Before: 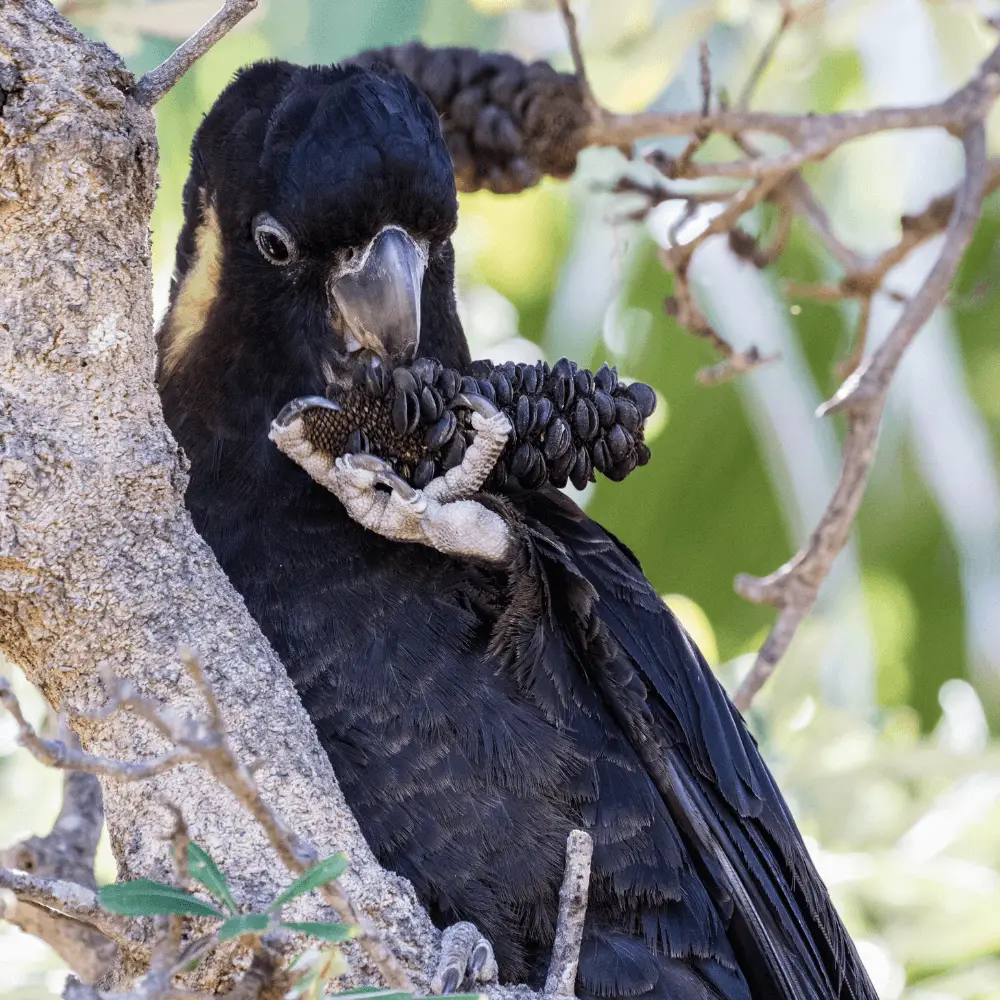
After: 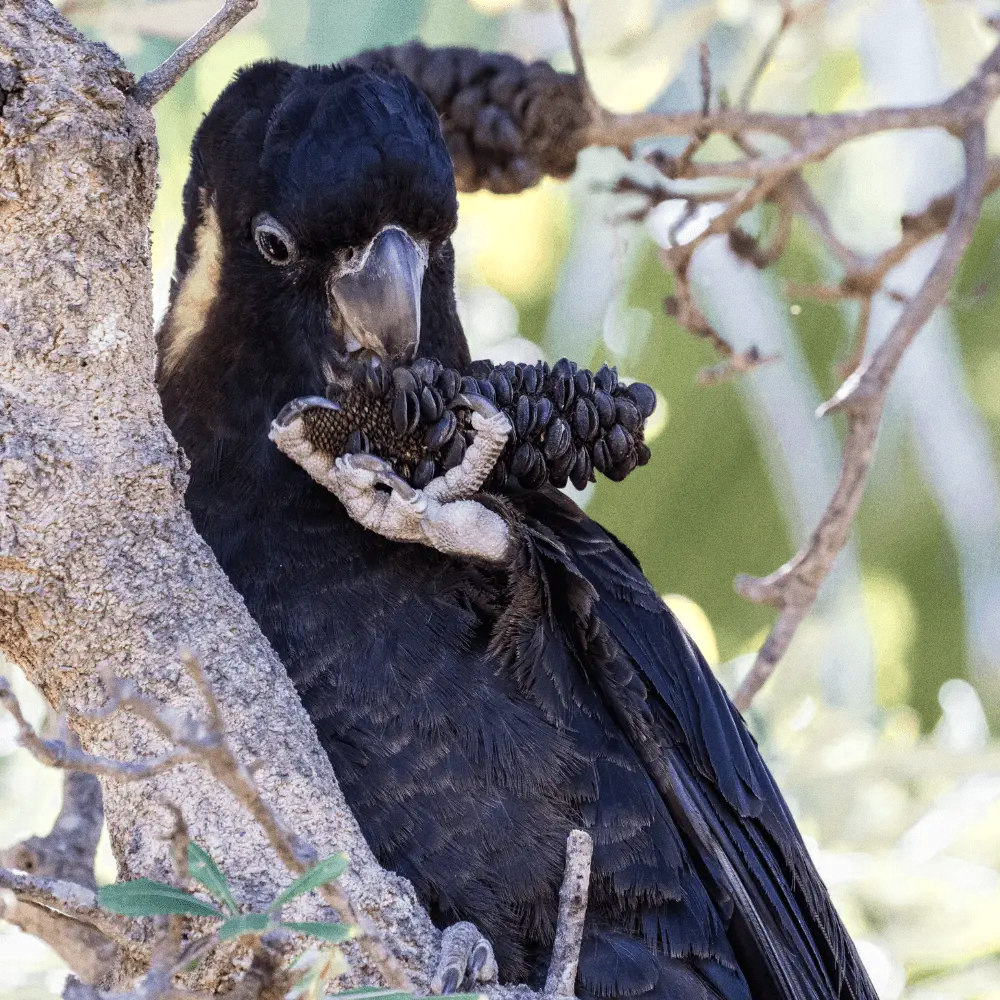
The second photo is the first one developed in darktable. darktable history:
grain: coarseness 0.47 ISO
color zones: curves: ch0 [(0, 0.473) (0.001, 0.473) (0.226, 0.548) (0.4, 0.589) (0.525, 0.54) (0.728, 0.403) (0.999, 0.473) (1, 0.473)]; ch1 [(0, 0.619) (0.001, 0.619) (0.234, 0.388) (0.4, 0.372) (0.528, 0.422) (0.732, 0.53) (0.999, 0.619) (1, 0.619)]; ch2 [(0, 0.547) (0.001, 0.547) (0.226, 0.45) (0.4, 0.525) (0.525, 0.585) (0.8, 0.511) (0.999, 0.547) (1, 0.547)]
